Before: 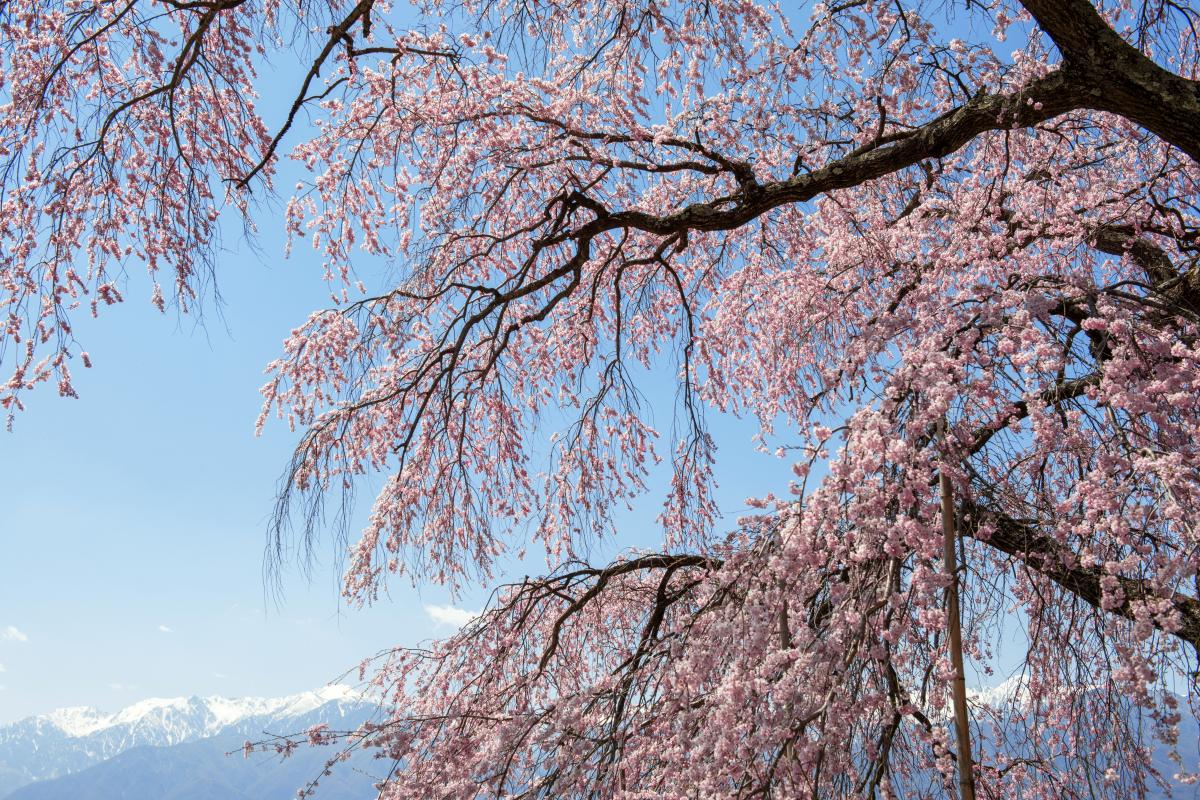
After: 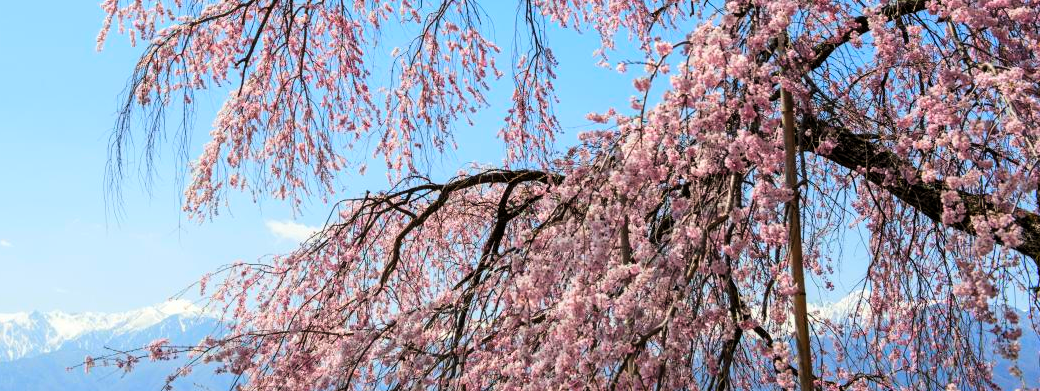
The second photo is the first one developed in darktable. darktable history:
tone curve: curves: ch0 [(0.021, 0) (0.104, 0.052) (0.496, 0.526) (0.737, 0.783) (1, 1)], color space Lab, linked channels, preserve colors none
crop and rotate: left 13.306%, top 48.129%, bottom 2.928%
color balance rgb: linear chroma grading › global chroma 9.31%, global vibrance 41.49%
